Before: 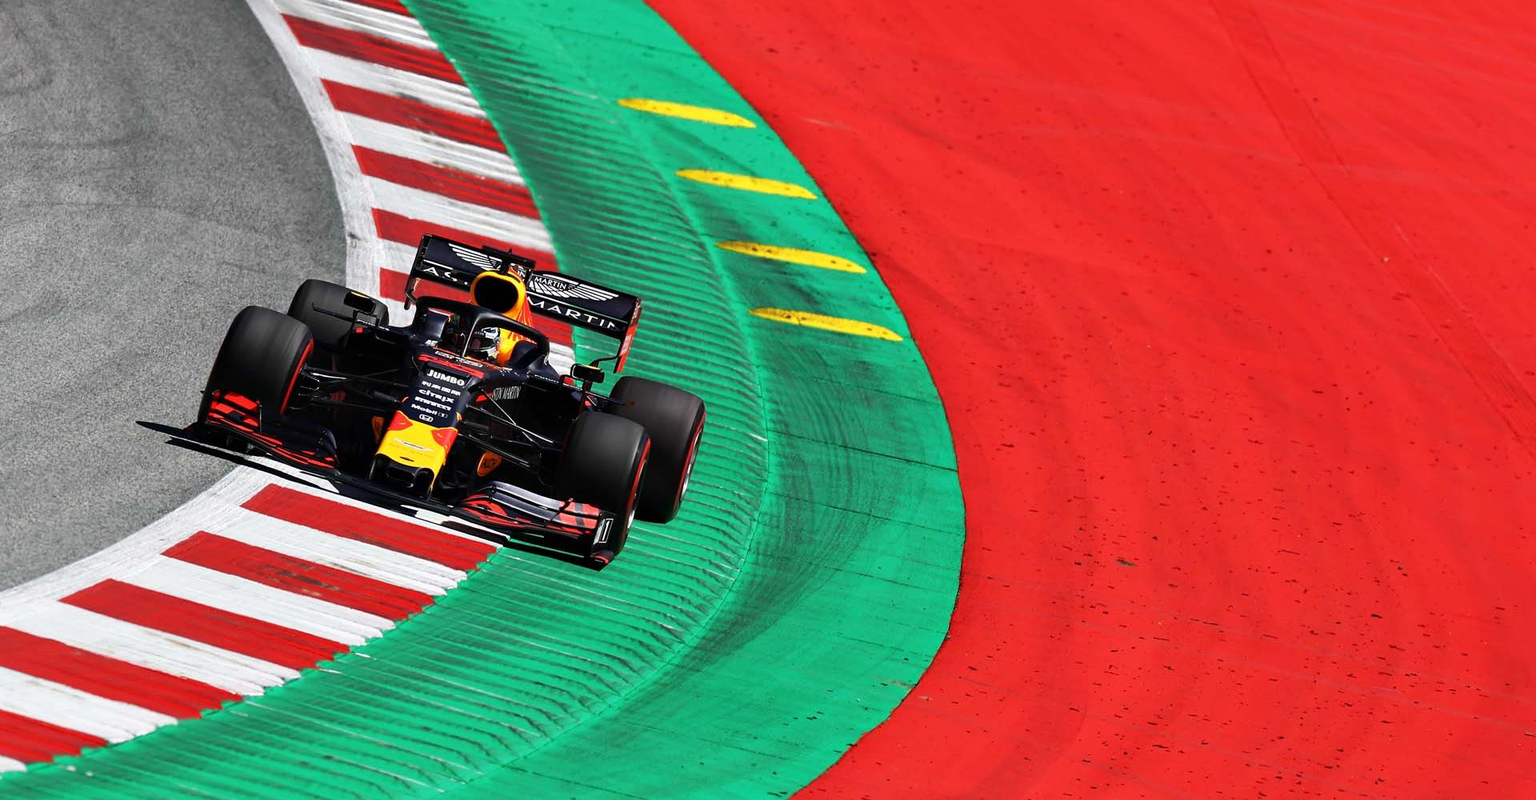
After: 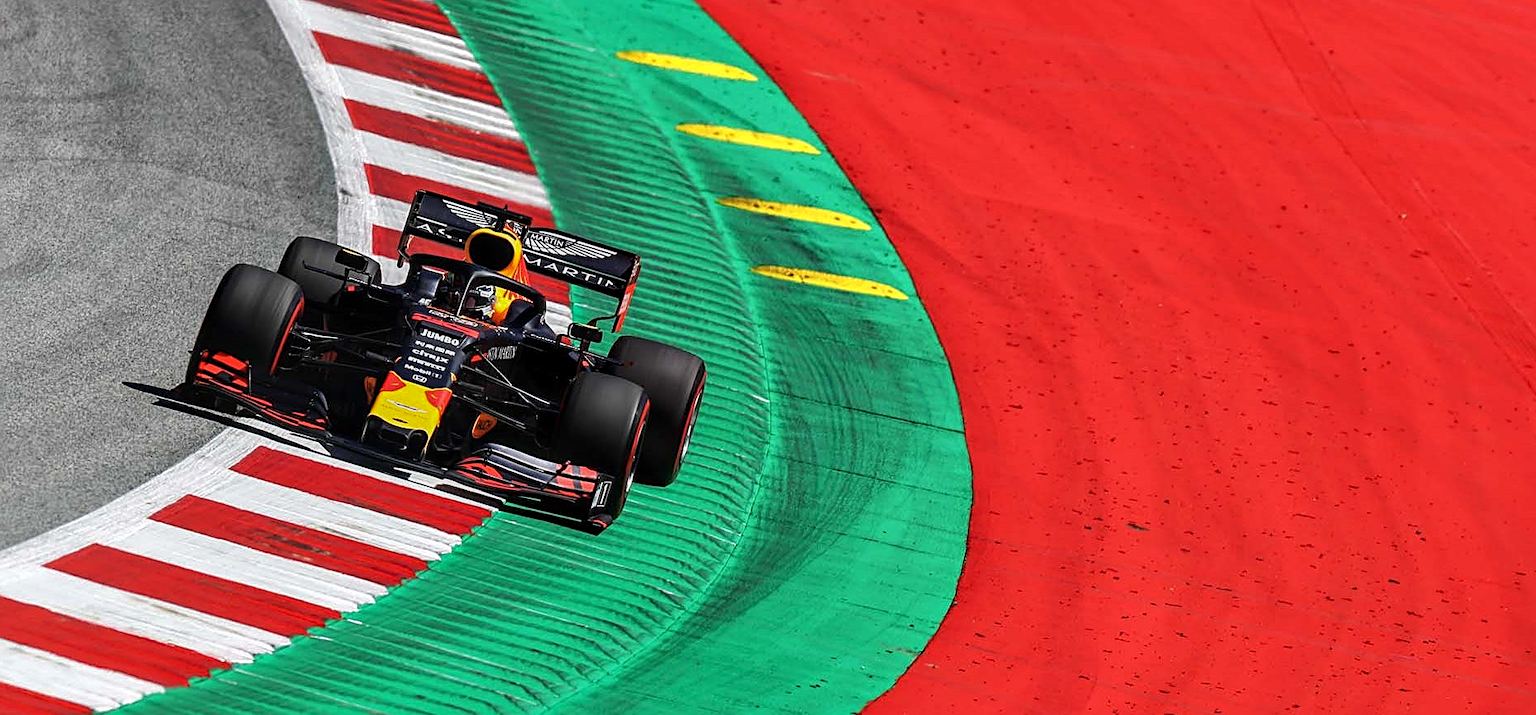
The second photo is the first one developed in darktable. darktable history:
sharpen: on, module defaults
shadows and highlights: shadows 10.18, white point adjustment 0.924, highlights -39.73
crop: left 1.098%, top 6.1%, right 1.32%, bottom 6.658%
local contrast: on, module defaults
